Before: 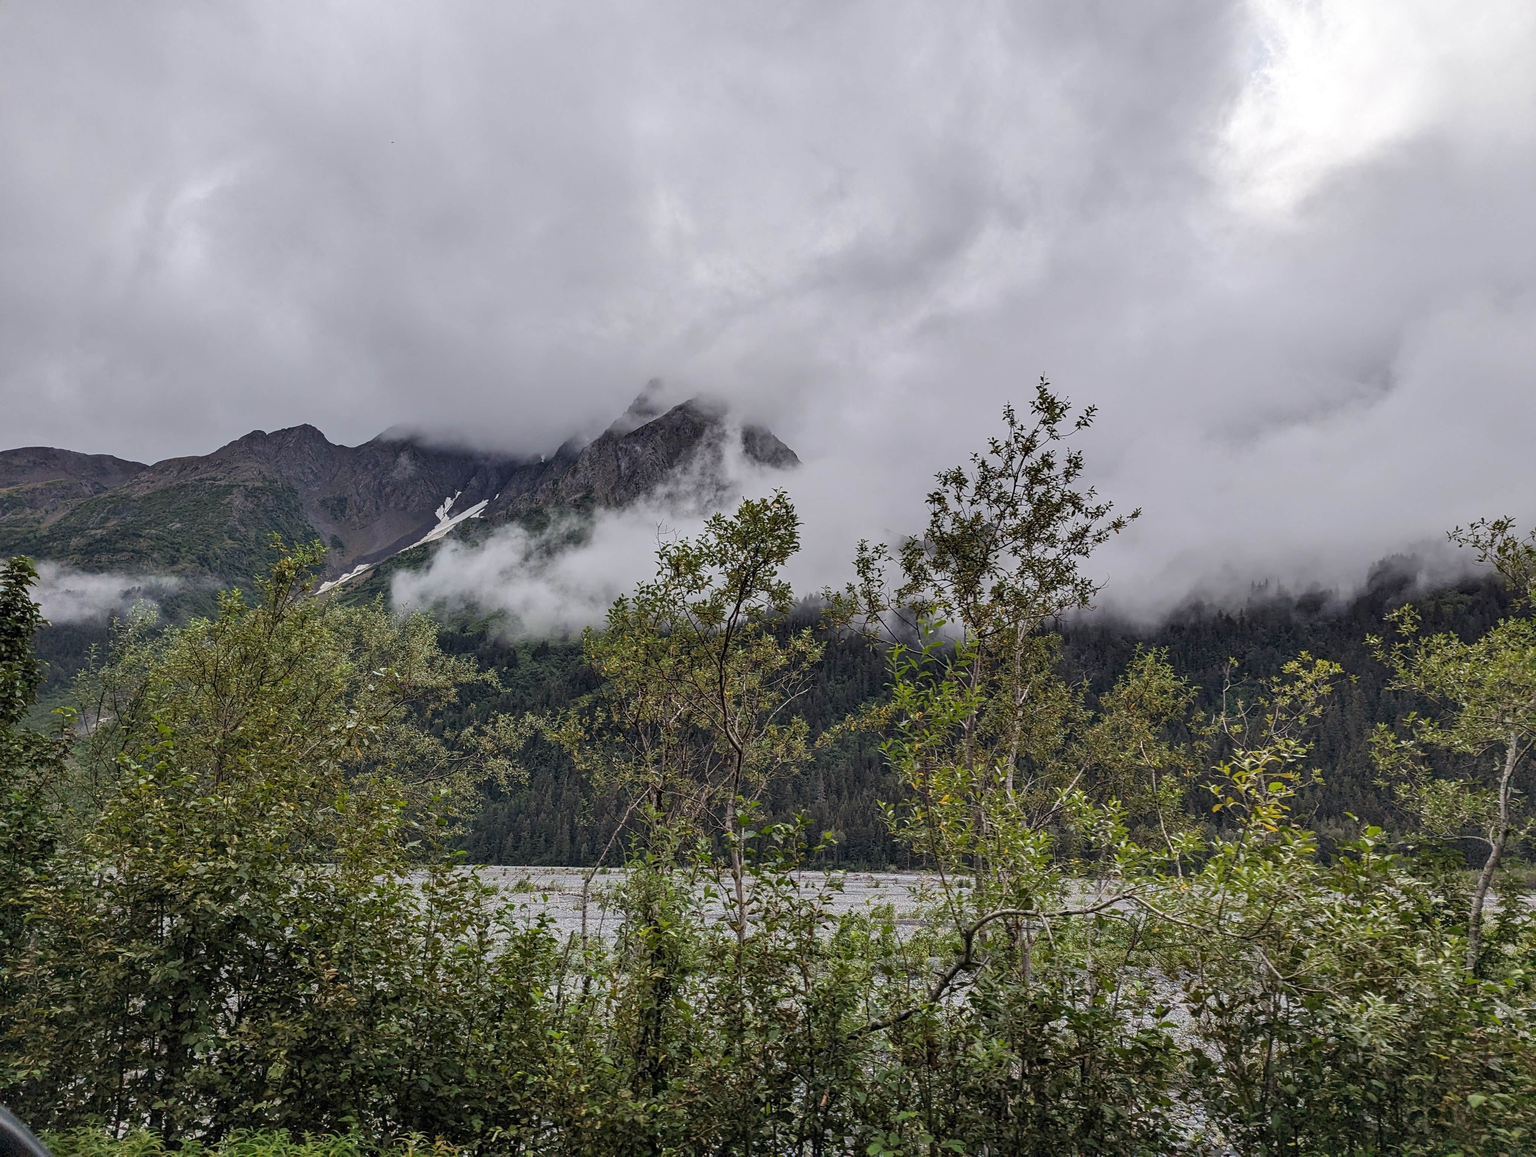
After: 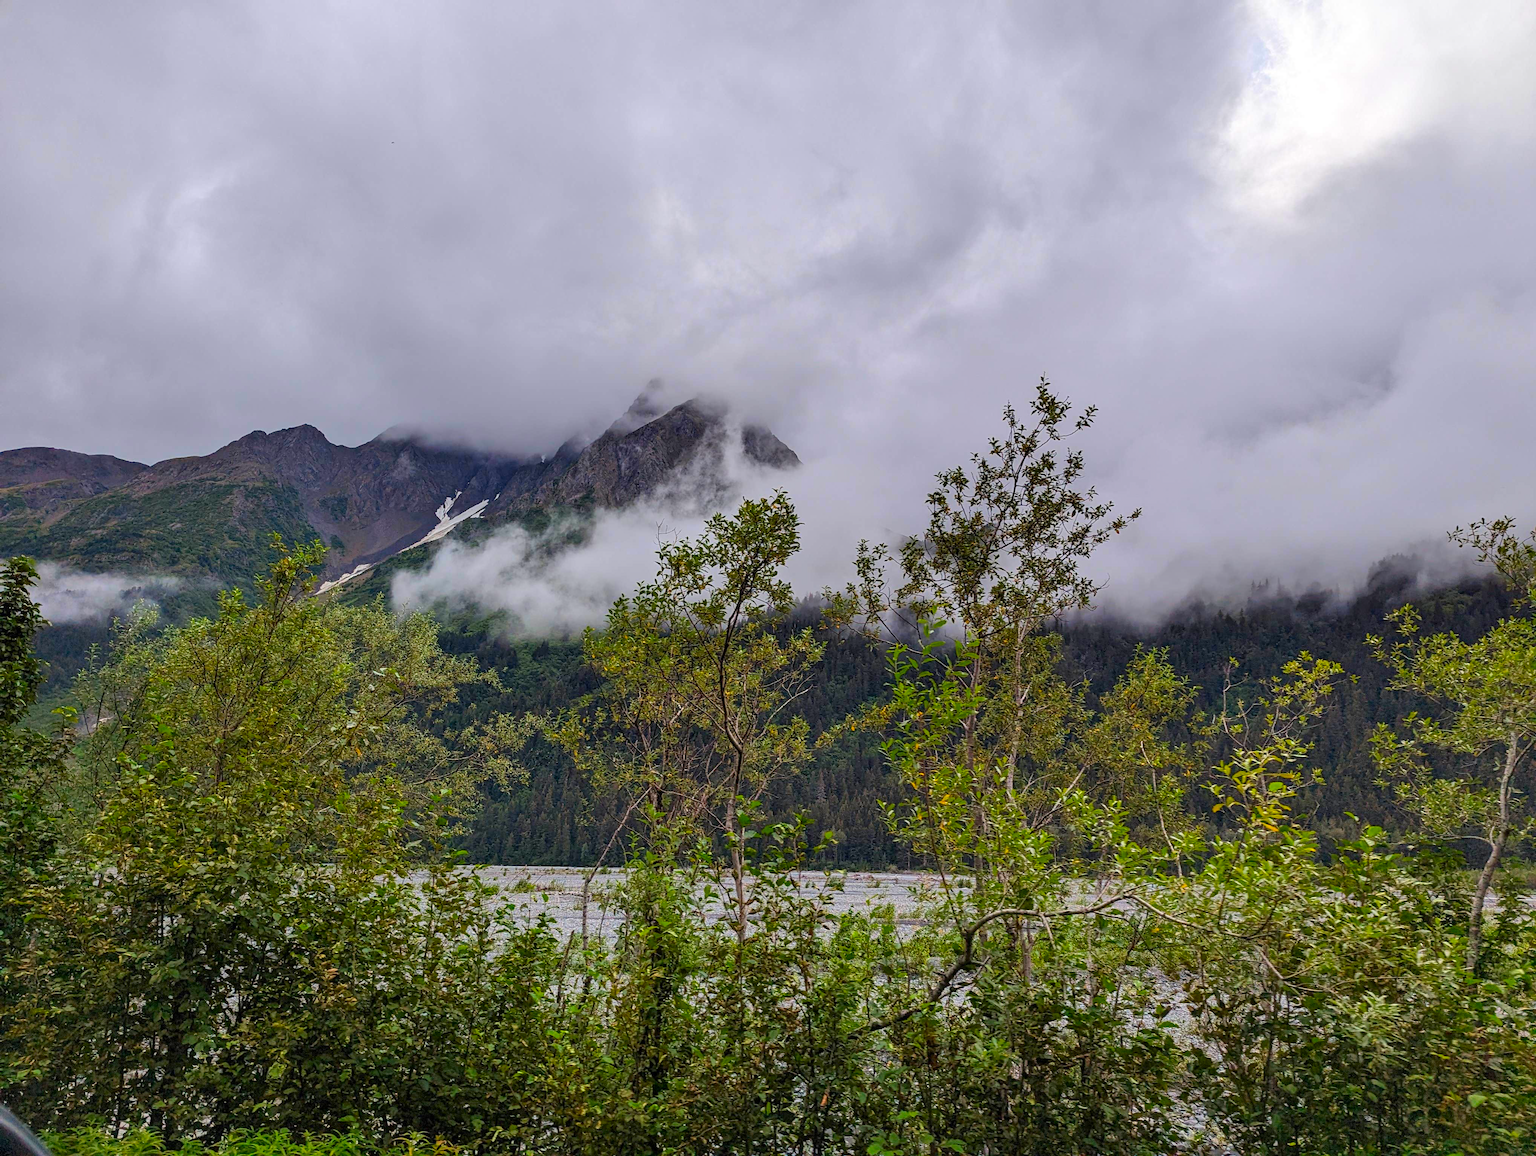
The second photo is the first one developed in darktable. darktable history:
exposure: compensate highlight preservation false
color correction: highlights b* 0.049, saturation 1.81
